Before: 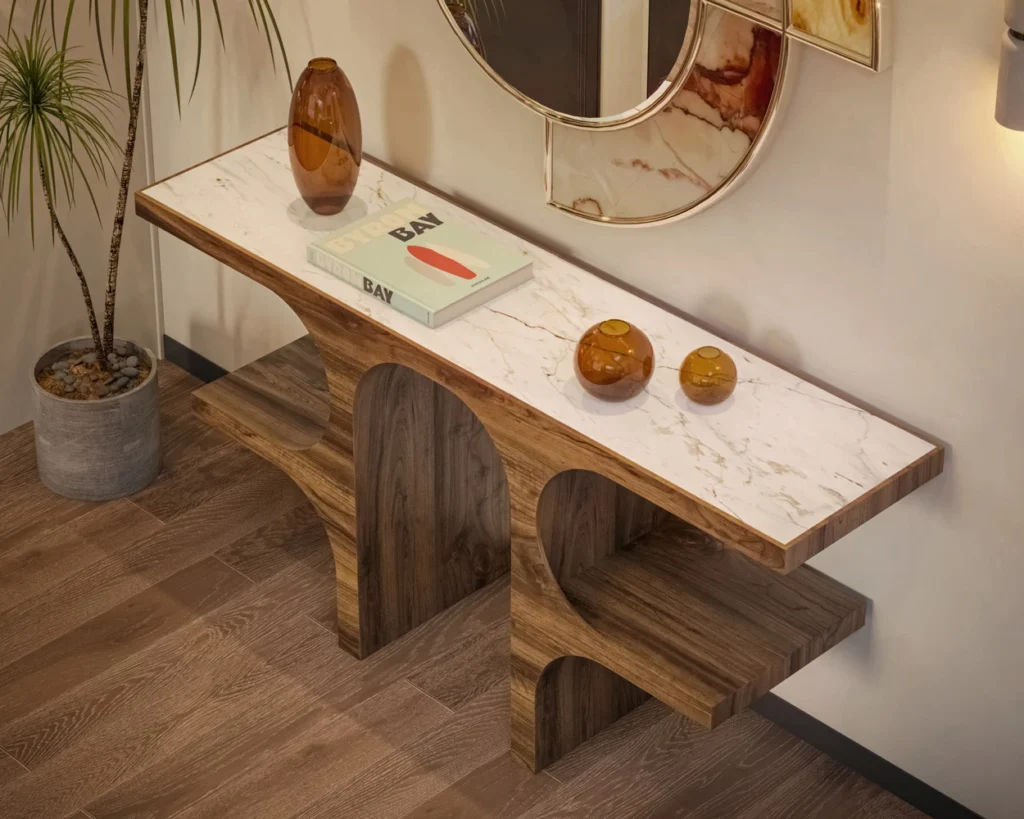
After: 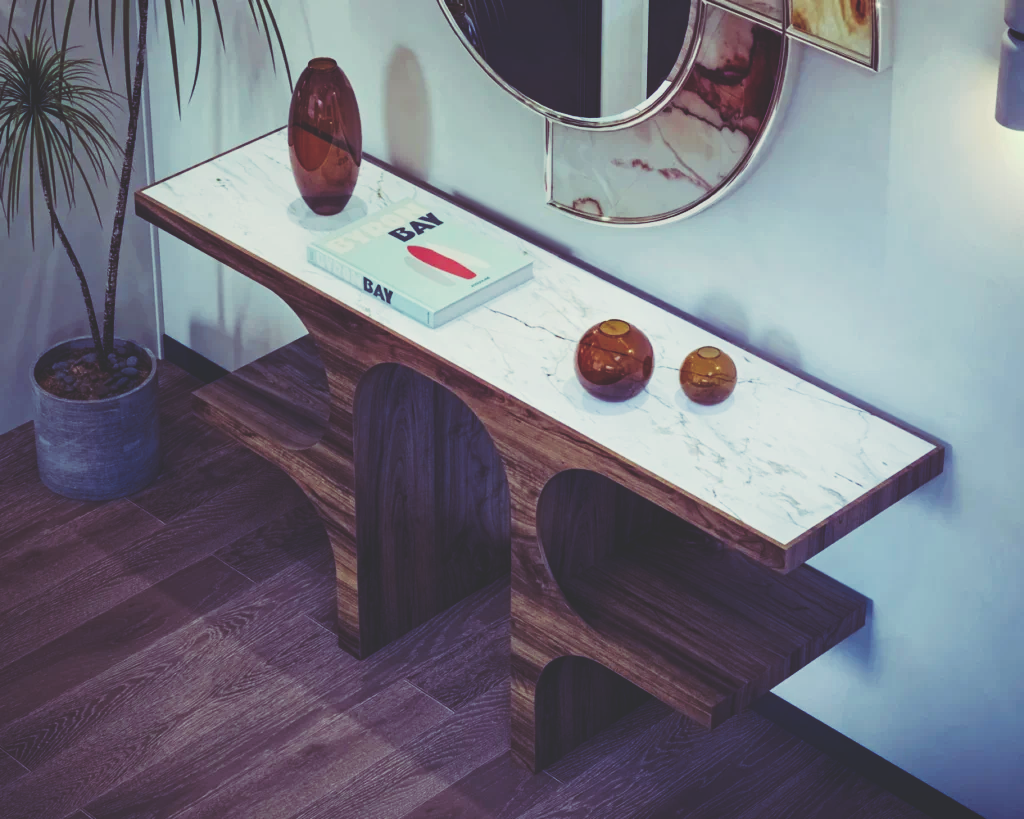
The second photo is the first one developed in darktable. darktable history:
tone curve: curves: ch0 [(0, 0) (0.003, 0.145) (0.011, 0.15) (0.025, 0.15) (0.044, 0.156) (0.069, 0.161) (0.1, 0.169) (0.136, 0.175) (0.177, 0.184) (0.224, 0.196) (0.277, 0.234) (0.335, 0.291) (0.399, 0.391) (0.468, 0.505) (0.543, 0.633) (0.623, 0.742) (0.709, 0.826) (0.801, 0.882) (0.898, 0.93) (1, 1)], preserve colors none
rgb curve: curves: ch0 [(0, 0.186) (0.314, 0.284) (0.576, 0.466) (0.805, 0.691) (0.936, 0.886)]; ch1 [(0, 0.186) (0.314, 0.284) (0.581, 0.534) (0.771, 0.746) (0.936, 0.958)]; ch2 [(0, 0.216) (0.275, 0.39) (1, 1)], mode RGB, independent channels, compensate middle gray true, preserve colors none
